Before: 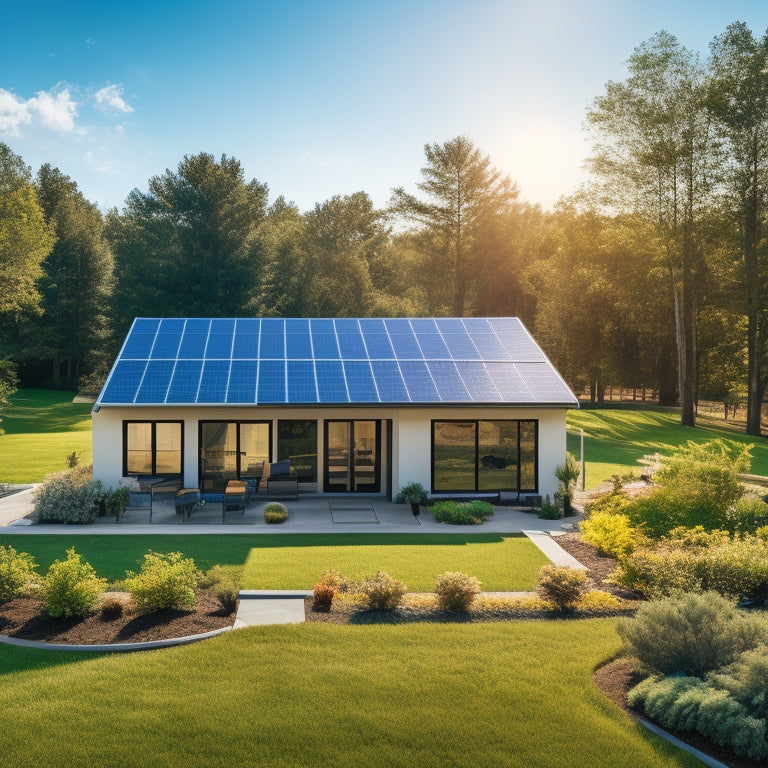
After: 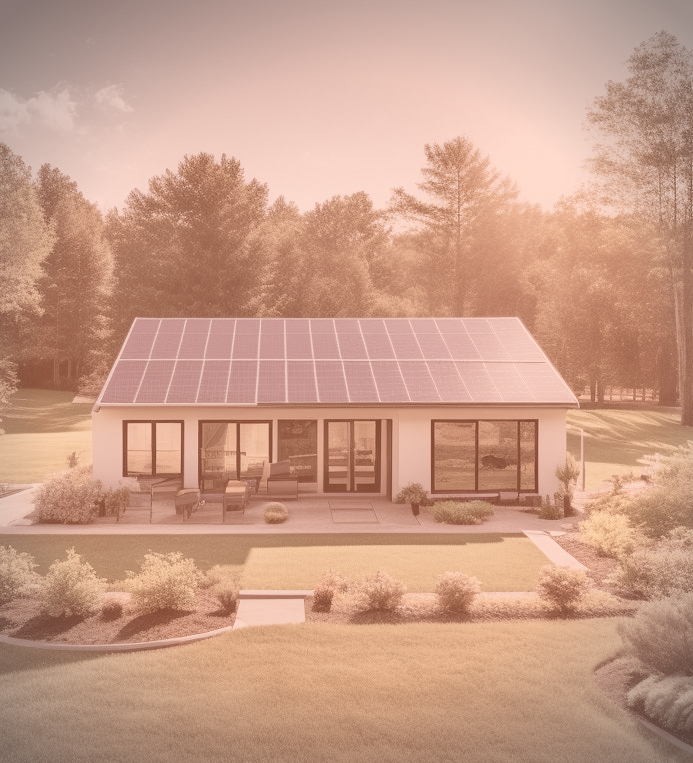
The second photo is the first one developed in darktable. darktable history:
vignetting: on, module defaults
crop: right 9.52%, bottom 0.032%
color correction: highlights a* 9.46, highlights b* 8.61, shadows a* 39.8, shadows b* 39.9, saturation 0.812
exposure: black level correction 0.001, compensate exposure bias true, compensate highlight preservation false
velvia: on, module defaults
shadows and highlights: highlights color adjustment 49.68%, soften with gaussian
contrast brightness saturation: contrast -0.303, brightness 0.753, saturation -0.796
